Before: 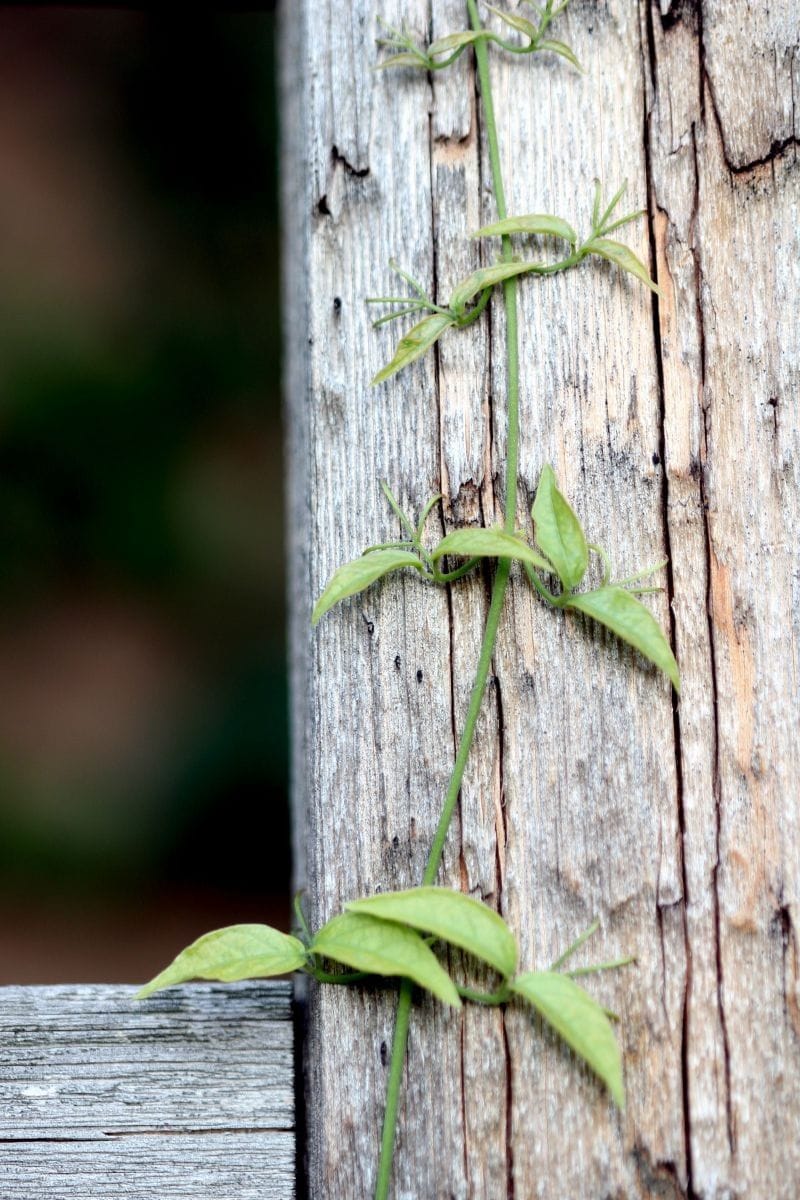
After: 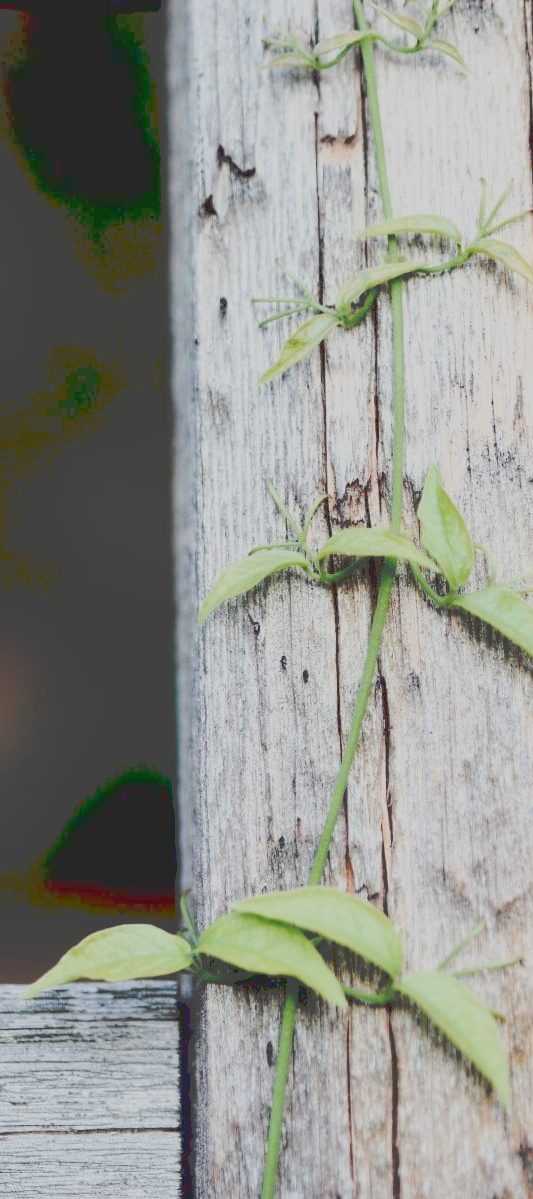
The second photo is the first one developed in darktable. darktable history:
crop and rotate: left 14.343%, right 18.952%
tone curve: curves: ch0 [(0, 0) (0.003, 0.272) (0.011, 0.275) (0.025, 0.275) (0.044, 0.278) (0.069, 0.282) (0.1, 0.284) (0.136, 0.287) (0.177, 0.294) (0.224, 0.314) (0.277, 0.347) (0.335, 0.403) (0.399, 0.473) (0.468, 0.552) (0.543, 0.622) (0.623, 0.69) (0.709, 0.756) (0.801, 0.818) (0.898, 0.865) (1, 1)], preserve colors none
filmic rgb: black relative exposure -7.65 EV, white relative exposure 4.56 EV, hardness 3.61
